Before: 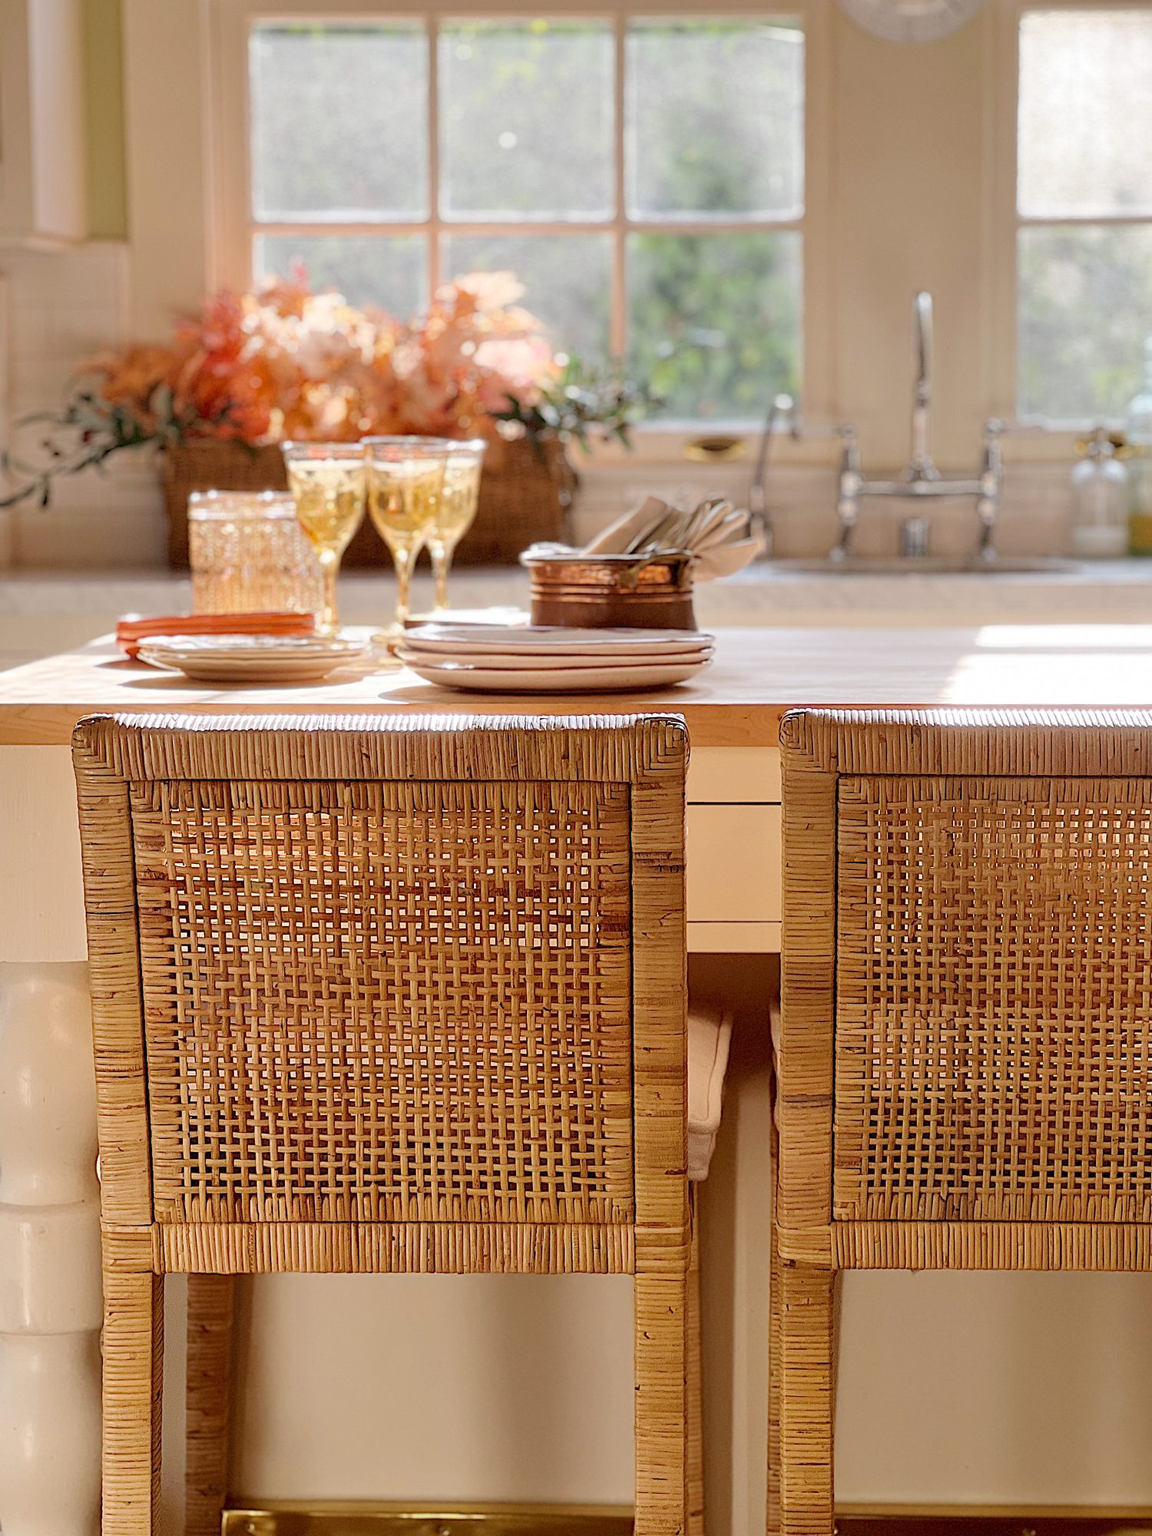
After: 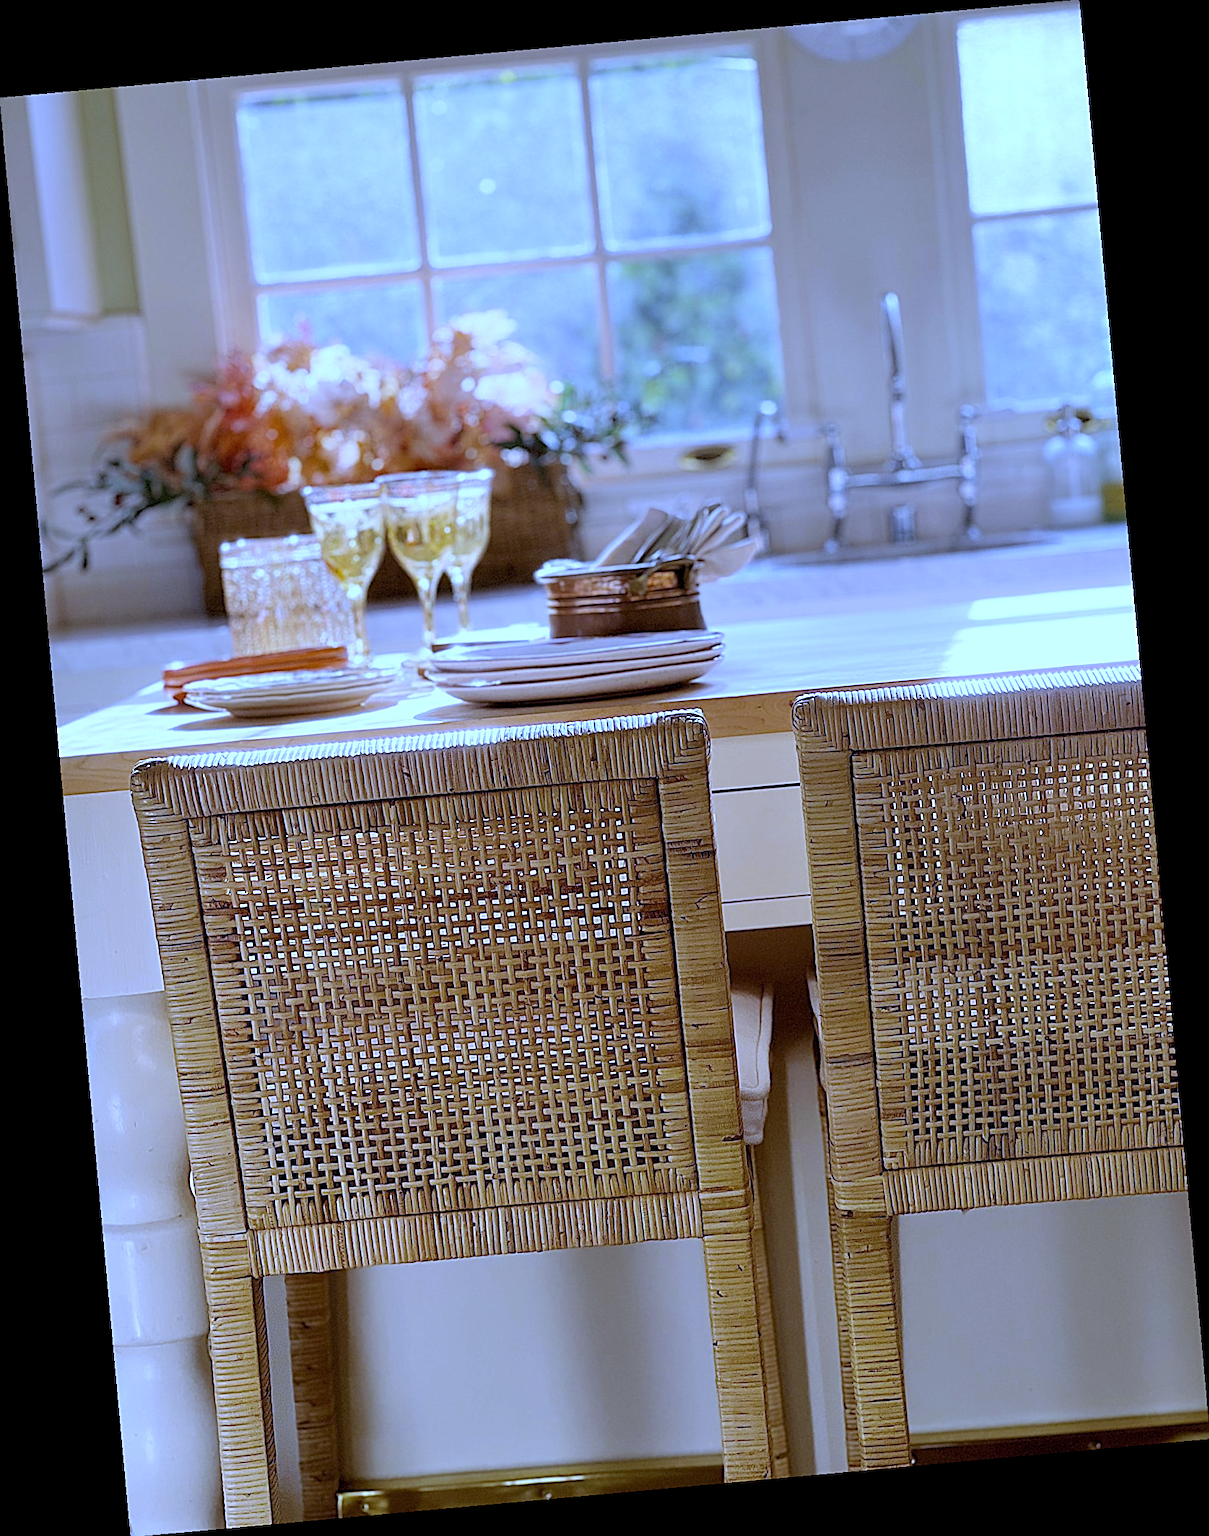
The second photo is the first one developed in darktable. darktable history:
white balance: red 0.766, blue 1.537
sharpen: on, module defaults
rotate and perspective: rotation -5.2°, automatic cropping off
levels: levels [0.031, 0.5, 0.969]
